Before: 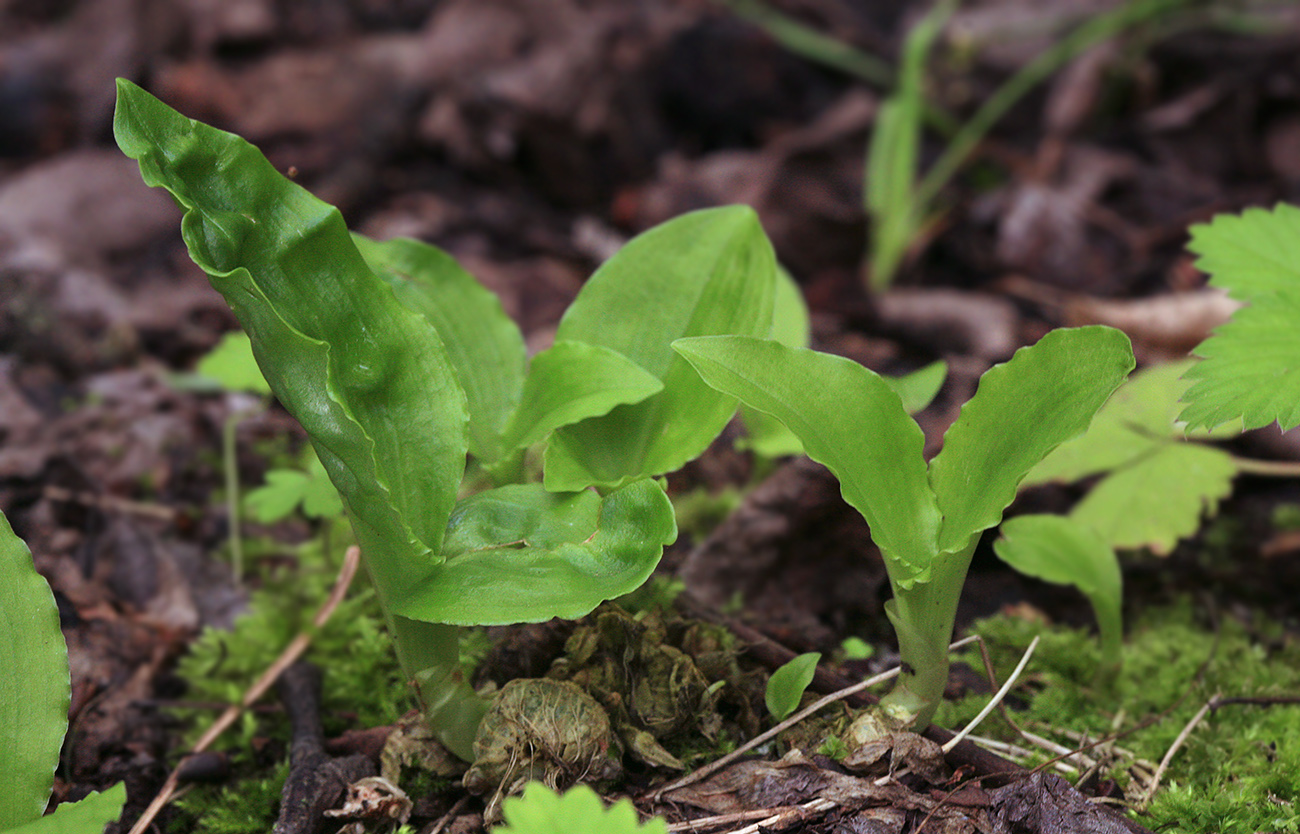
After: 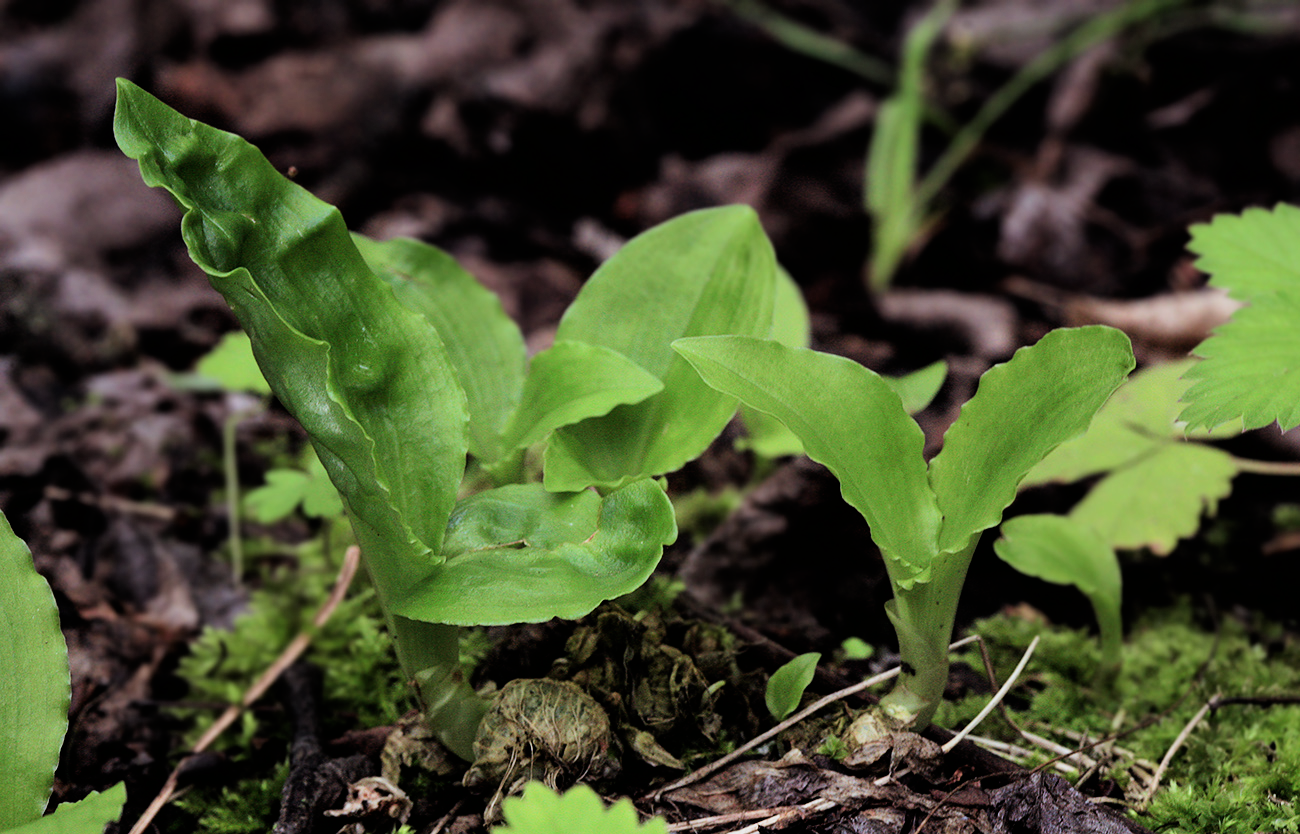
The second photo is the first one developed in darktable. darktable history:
filmic rgb: black relative exposure -5.02 EV, white relative exposure 3.53 EV, hardness 3.18, contrast 1.395, highlights saturation mix -49.47%
